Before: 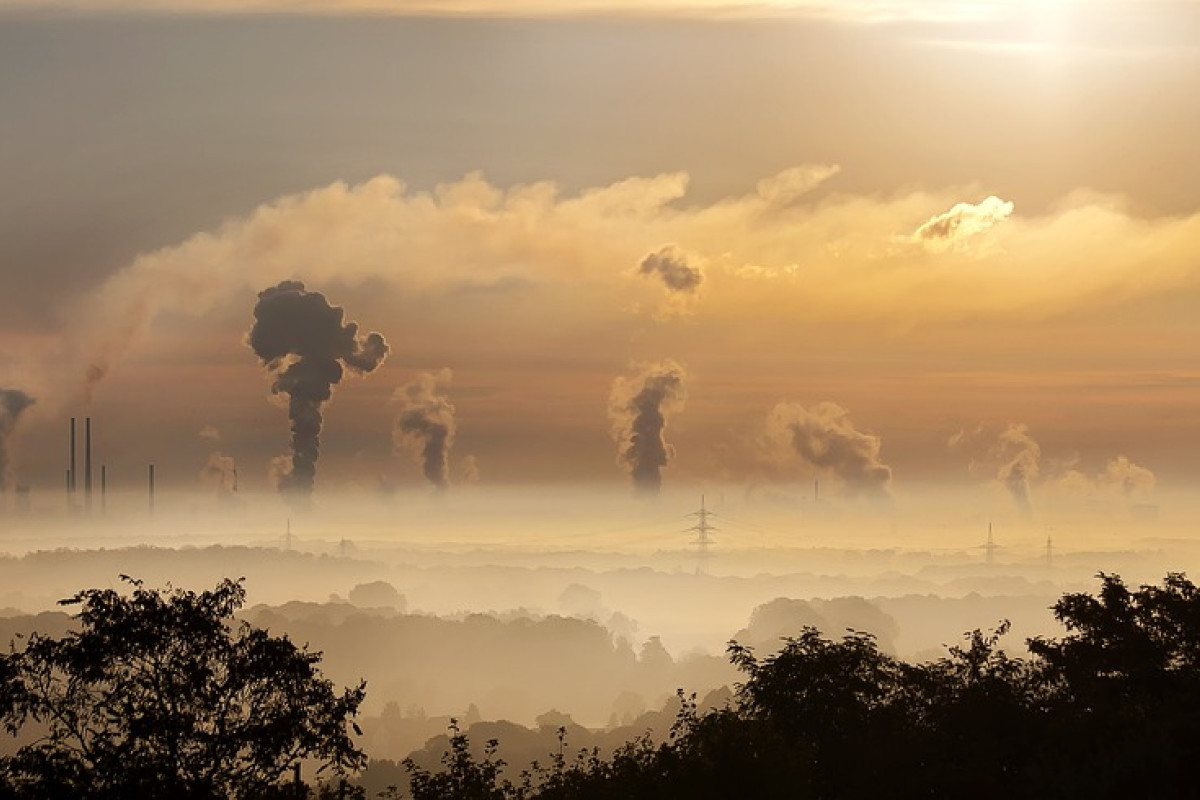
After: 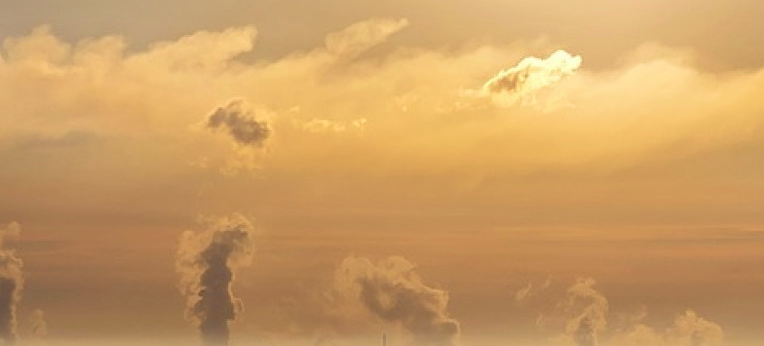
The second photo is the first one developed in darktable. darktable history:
crop: left 36.005%, top 18.293%, right 0.31%, bottom 38.444%
velvia: on, module defaults
